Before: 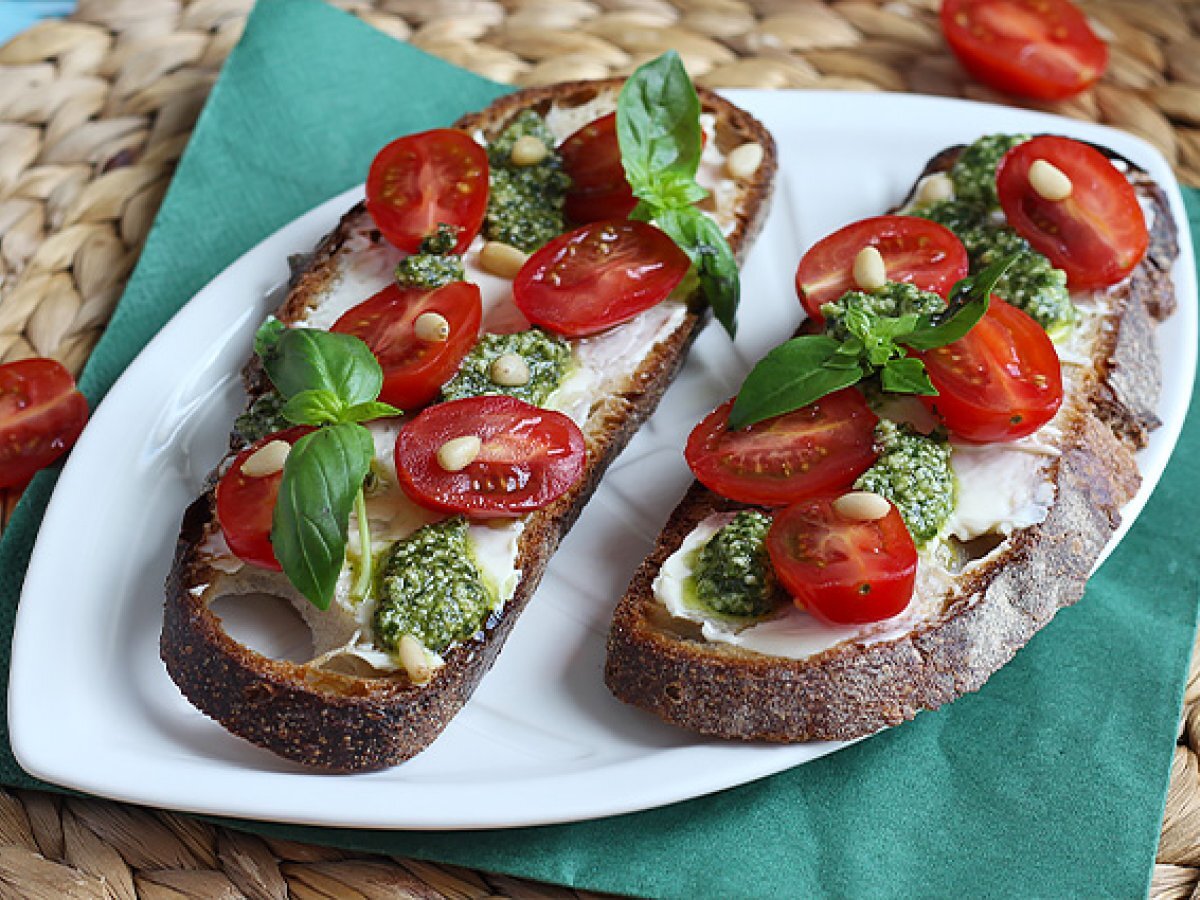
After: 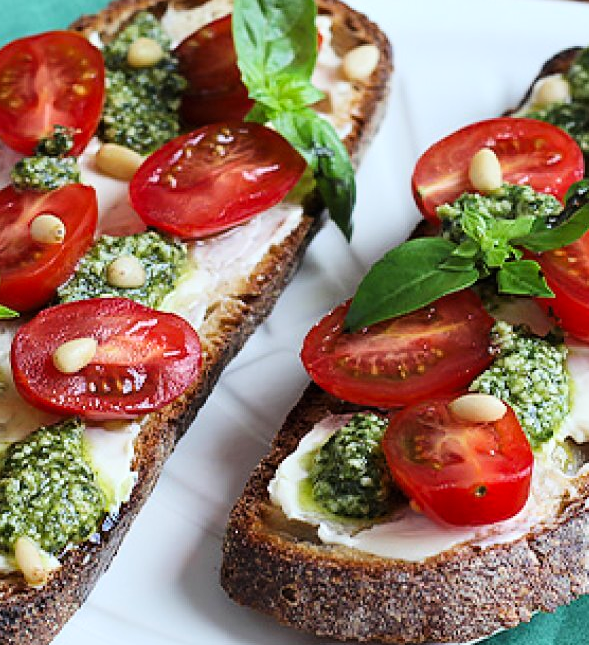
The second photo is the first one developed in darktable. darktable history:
tone curve: curves: ch0 [(0, 0) (0.004, 0.001) (0.133, 0.112) (0.325, 0.362) (0.832, 0.893) (1, 1)], color space Lab, linked channels, preserve colors none
crop: left 32.048%, top 10.927%, right 18.8%, bottom 17.326%
